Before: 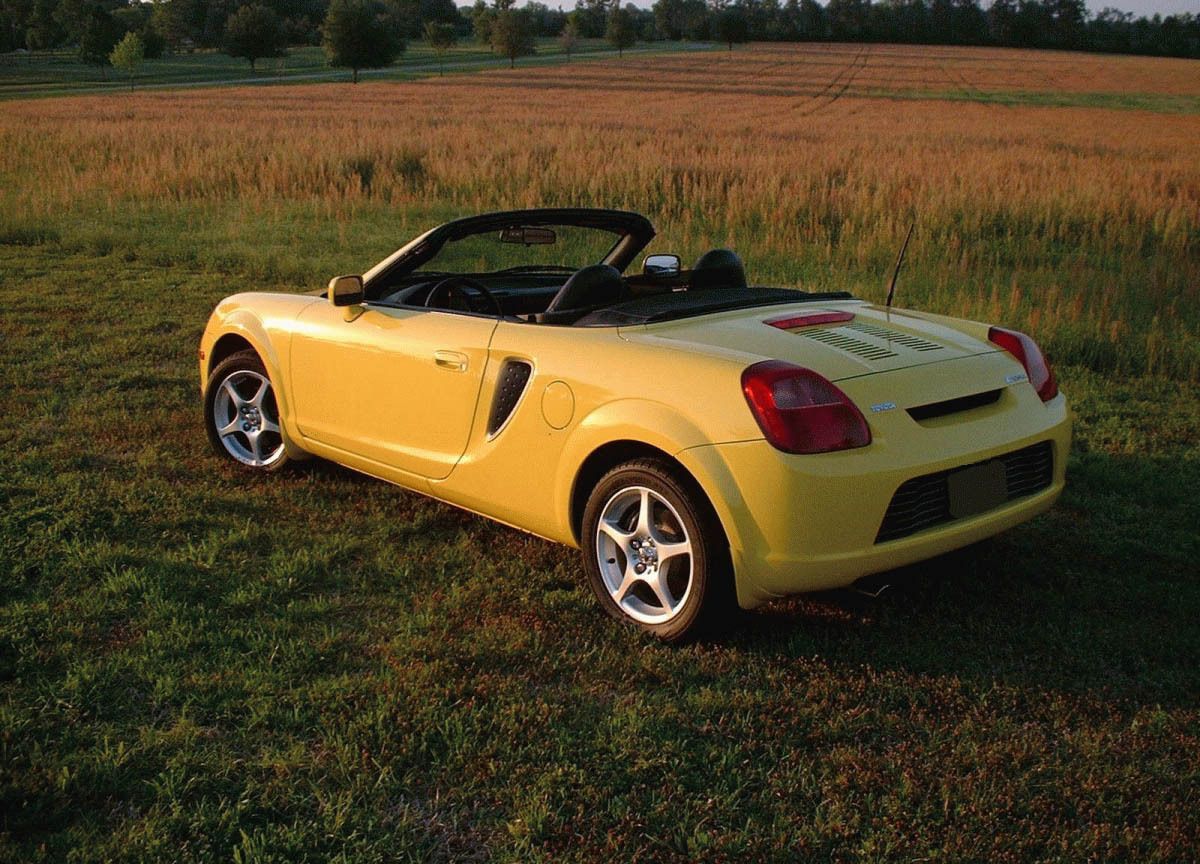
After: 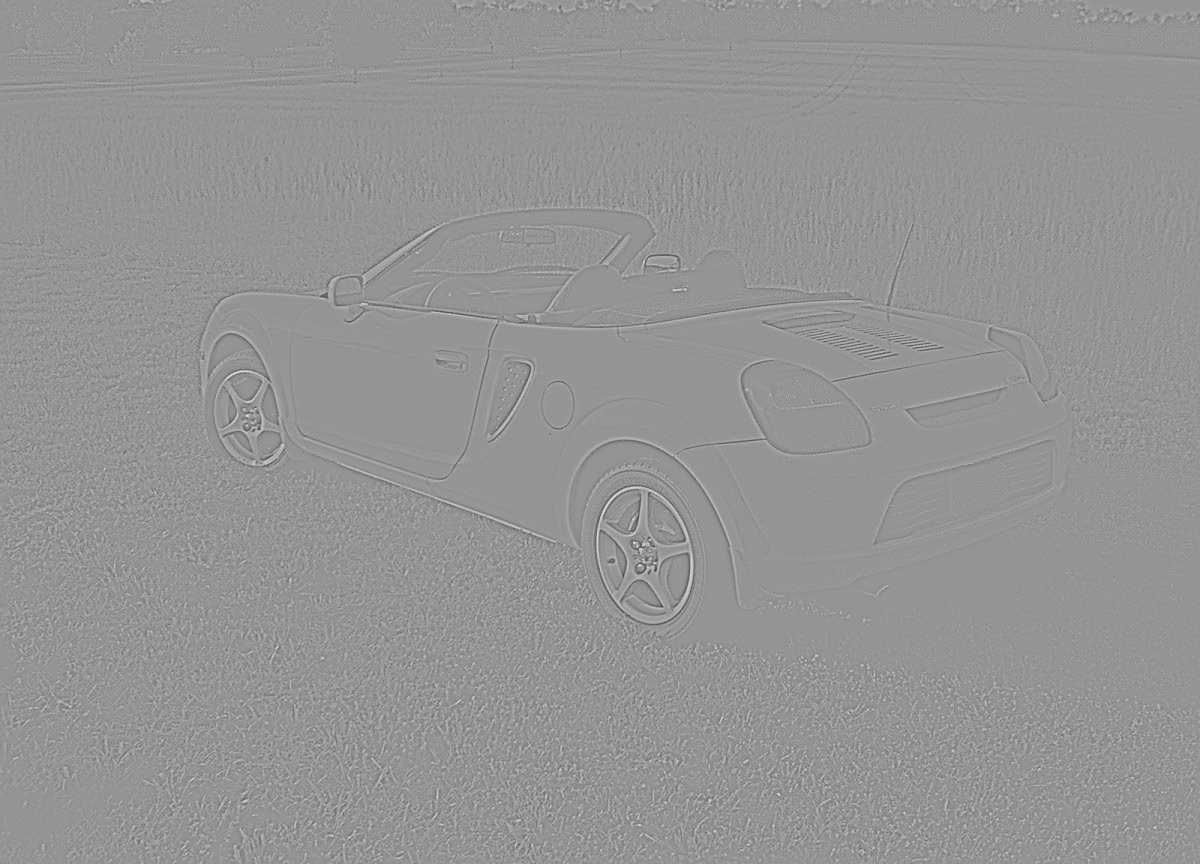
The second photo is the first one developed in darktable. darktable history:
highpass: sharpness 5.84%, contrast boost 8.44%
sharpen: on, module defaults
tone curve: curves: ch0 [(0, 0) (0.003, 0.045) (0.011, 0.054) (0.025, 0.069) (0.044, 0.083) (0.069, 0.101) (0.1, 0.119) (0.136, 0.146) (0.177, 0.177) (0.224, 0.221) (0.277, 0.277) (0.335, 0.362) (0.399, 0.452) (0.468, 0.571) (0.543, 0.666) (0.623, 0.758) (0.709, 0.853) (0.801, 0.896) (0.898, 0.945) (1, 1)], preserve colors none
